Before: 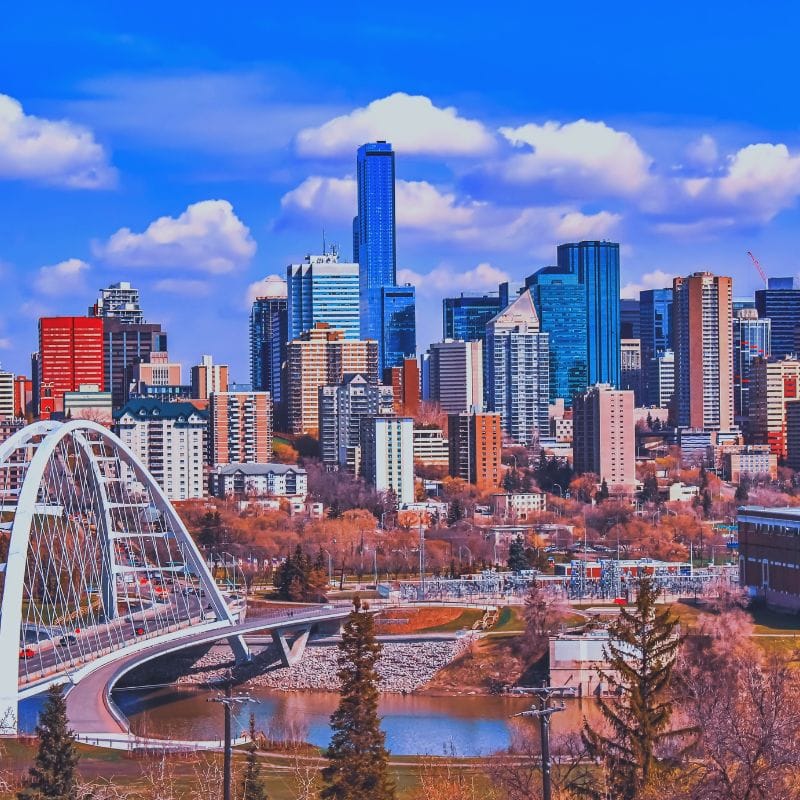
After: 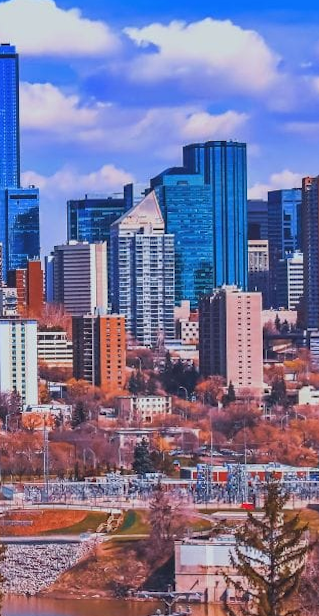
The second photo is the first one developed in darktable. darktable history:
crop: left 45.721%, top 13.393%, right 14.118%, bottom 10.01%
rotate and perspective: lens shift (horizontal) -0.055, automatic cropping off
tone equalizer: on, module defaults
